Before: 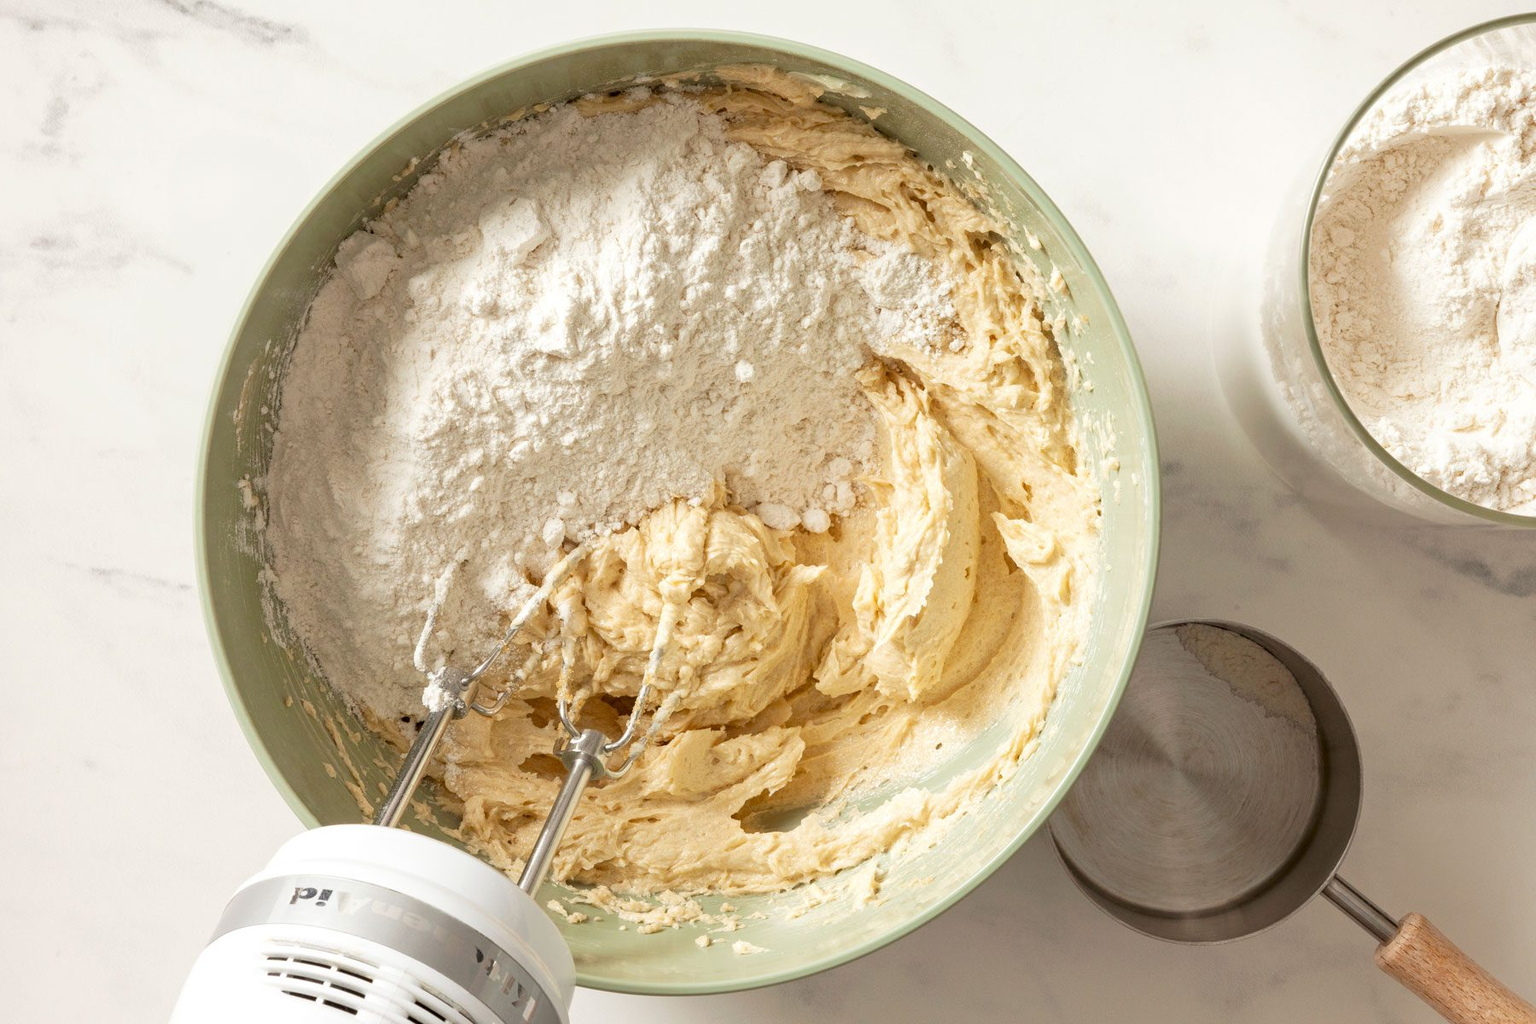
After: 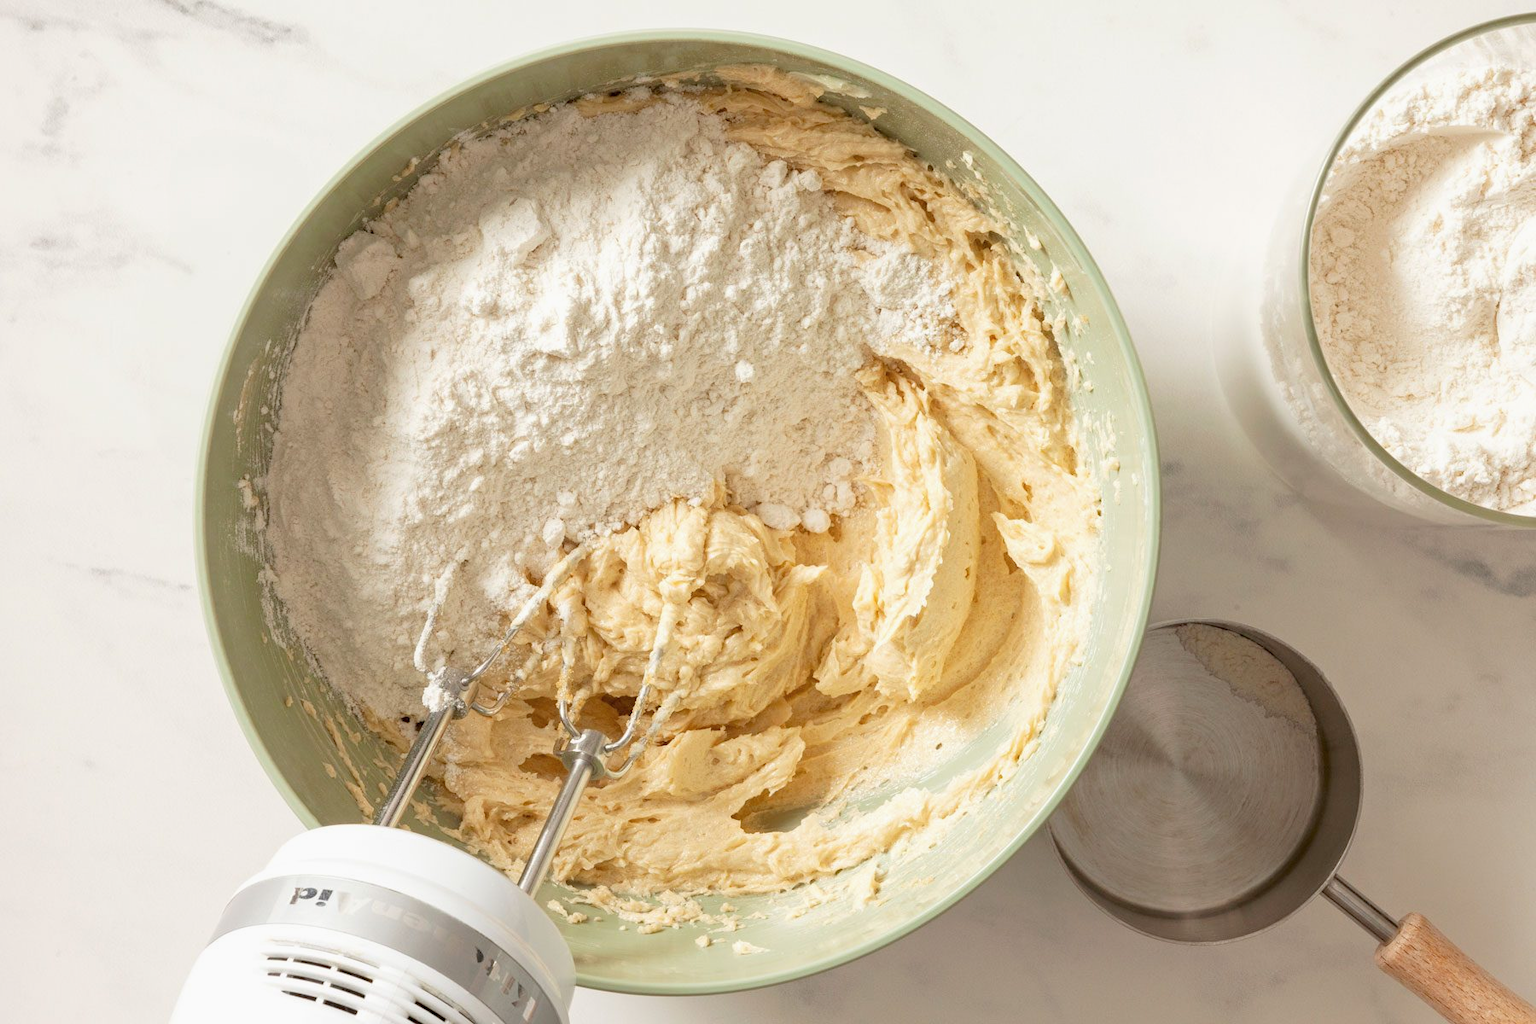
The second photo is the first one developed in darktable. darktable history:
color balance rgb: perceptual saturation grading › global saturation -0.31%, global vibrance -8%, contrast -13%, saturation formula JzAzBz (2021)
exposure: exposure 0.3 EV, compensate highlight preservation false
